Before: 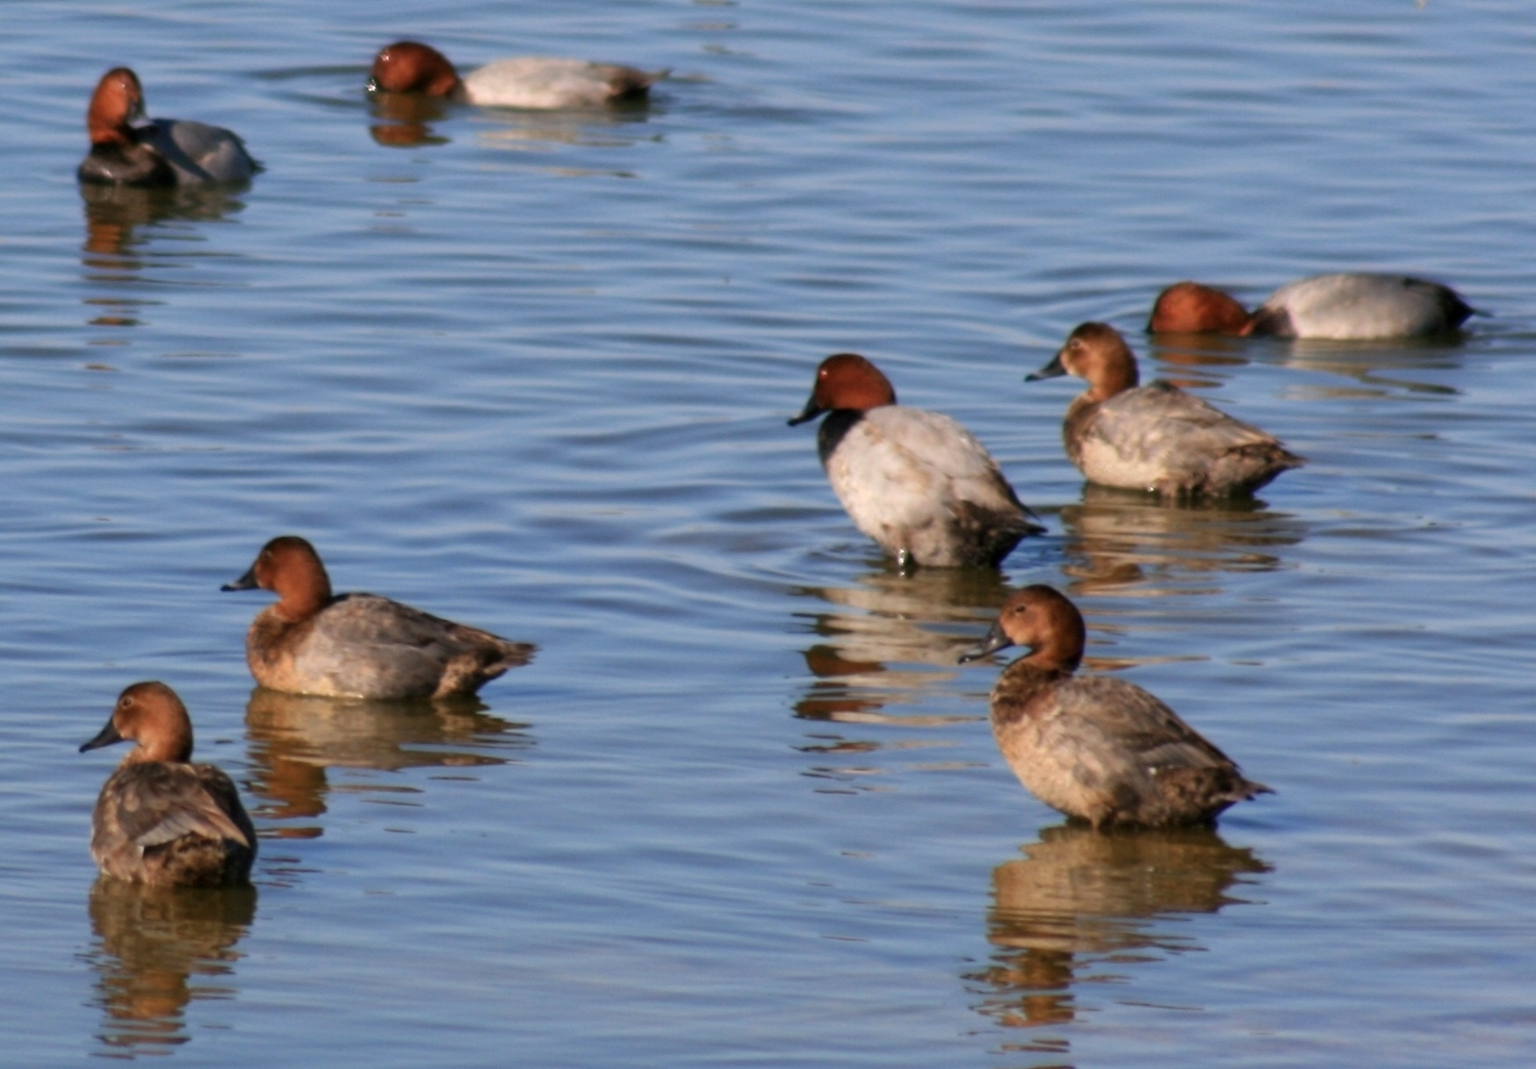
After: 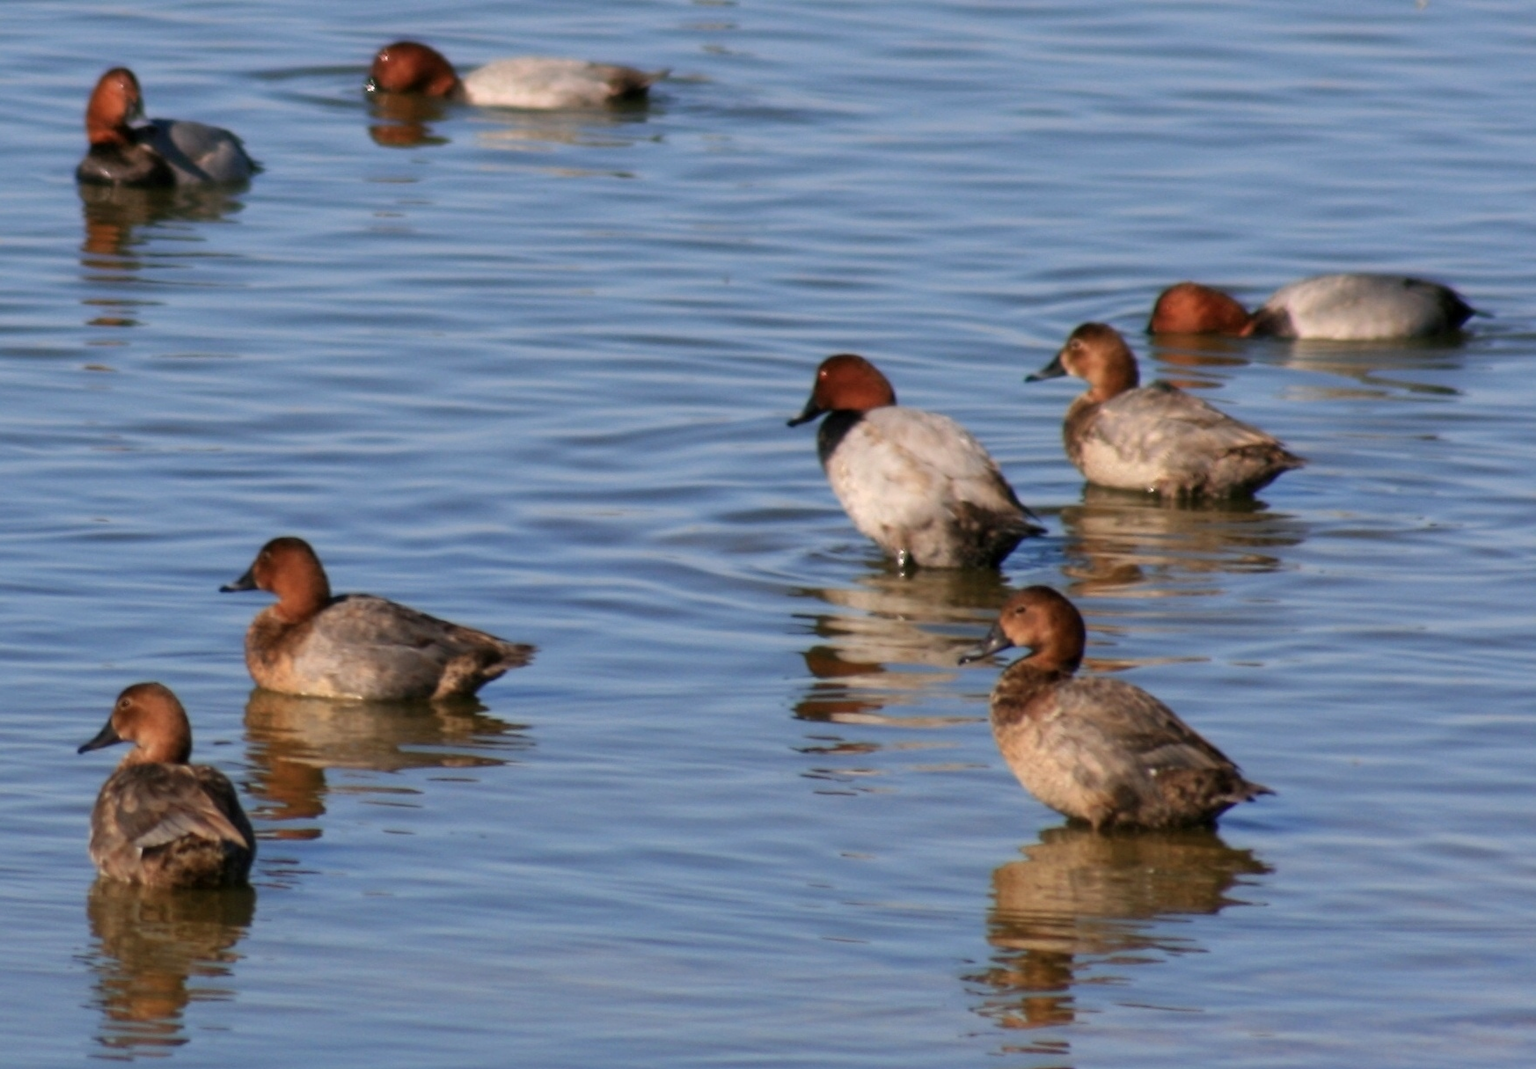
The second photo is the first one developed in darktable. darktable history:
crop and rotate: left 0.126%
exposure: exposure -0.064 EV, compensate highlight preservation false
